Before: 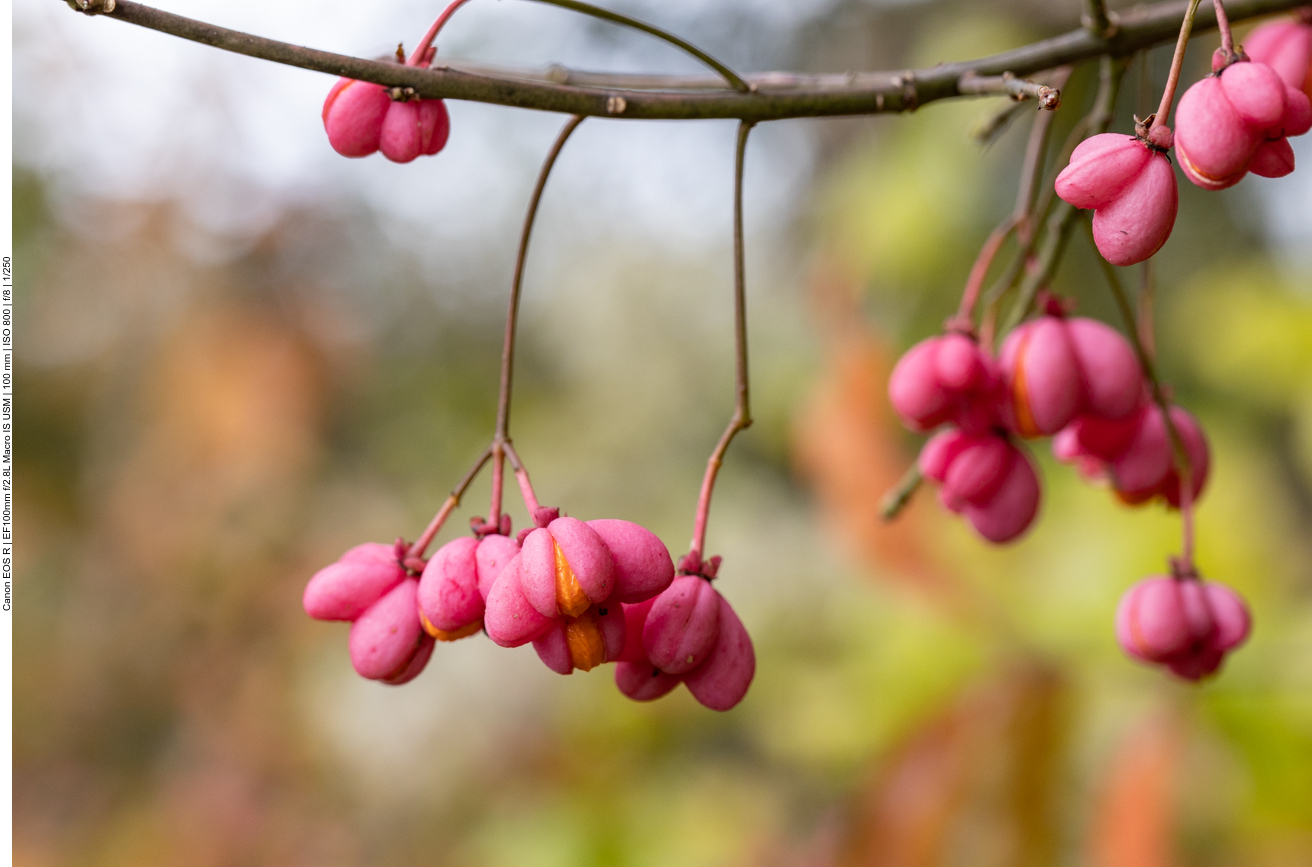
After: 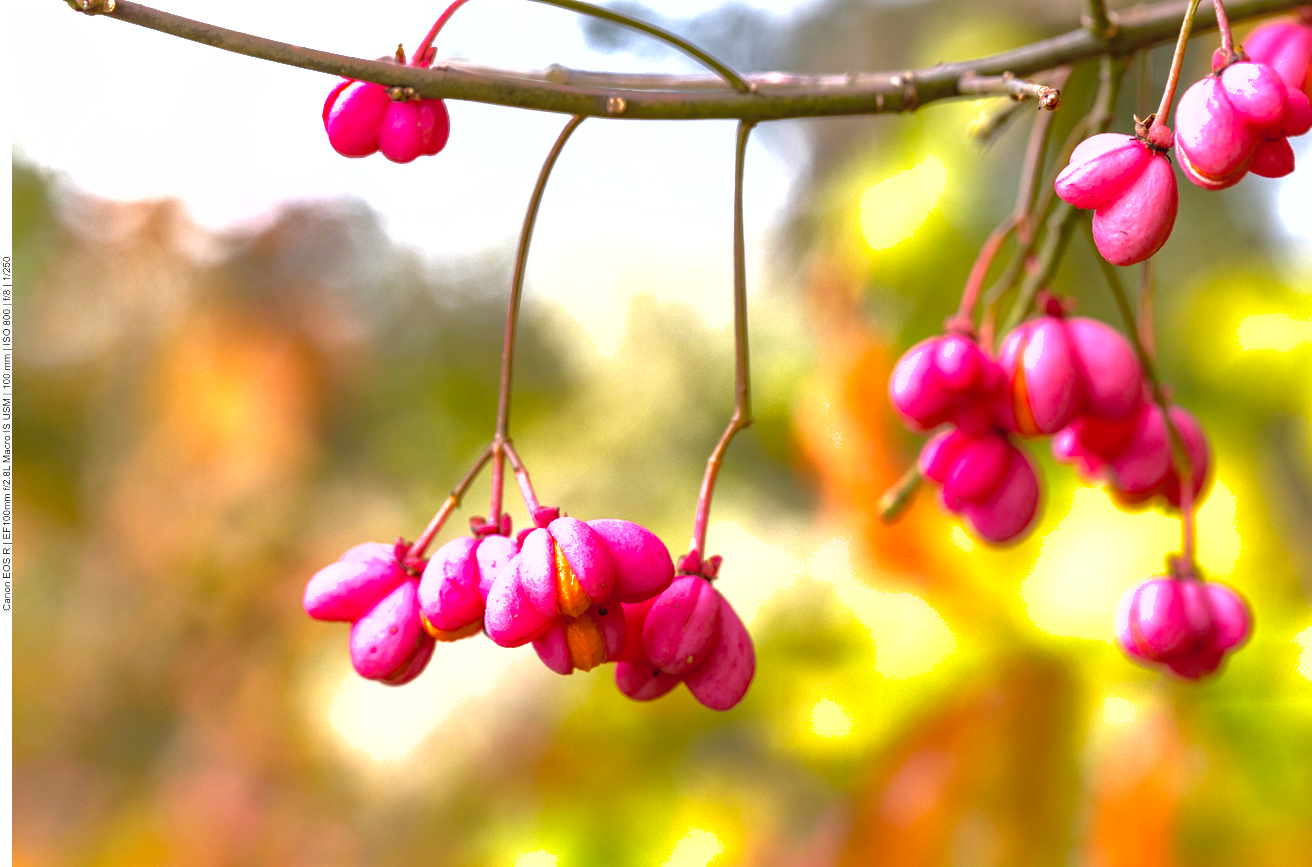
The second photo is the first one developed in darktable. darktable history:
contrast equalizer: y [[0.5, 0.5, 0.478, 0.5, 0.5, 0.5], [0.5 ×6], [0.5 ×6], [0 ×6], [0 ×6]]
shadows and highlights: shadows 59.78, highlights -59.74
color balance rgb: highlights gain › chroma 0.167%, highlights gain › hue 331.32°, perceptual saturation grading › global saturation 19.509%, perceptual brilliance grading › highlights 9.651%, perceptual brilliance grading › mid-tones 4.69%, global vibrance 9.241%
exposure: exposure 0.808 EV, compensate highlight preservation false
